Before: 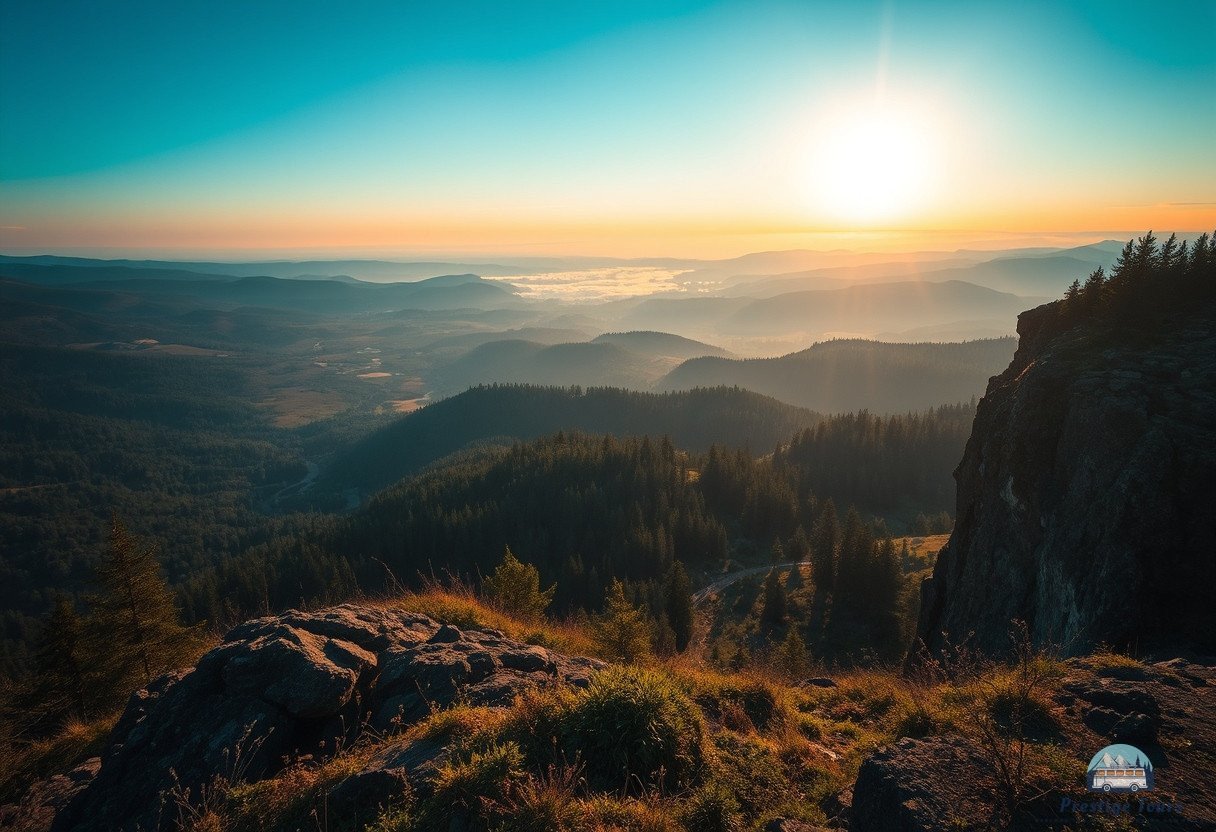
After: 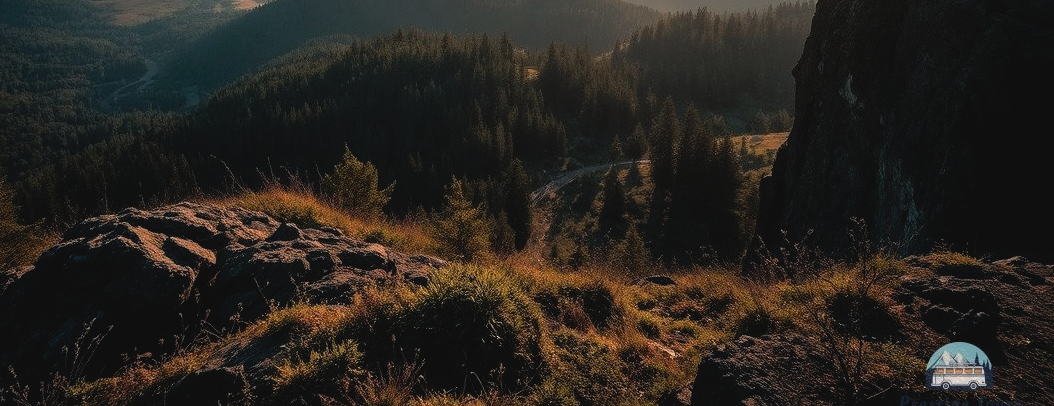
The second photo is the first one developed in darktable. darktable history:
crop and rotate: left 13.297%, top 48.384%, bottom 2.795%
tone curve: curves: ch0 [(0, 0.042) (0.129, 0.18) (0.501, 0.497) (1, 1)], preserve colors none
filmic rgb: middle gray luminance 21.83%, black relative exposure -14.04 EV, white relative exposure 2.98 EV, target black luminance 0%, hardness 8.73, latitude 60.42%, contrast 1.208, highlights saturation mix 3.55%, shadows ↔ highlights balance 41.59%
exposure: black level correction 0.002, compensate exposure bias true, compensate highlight preservation false
